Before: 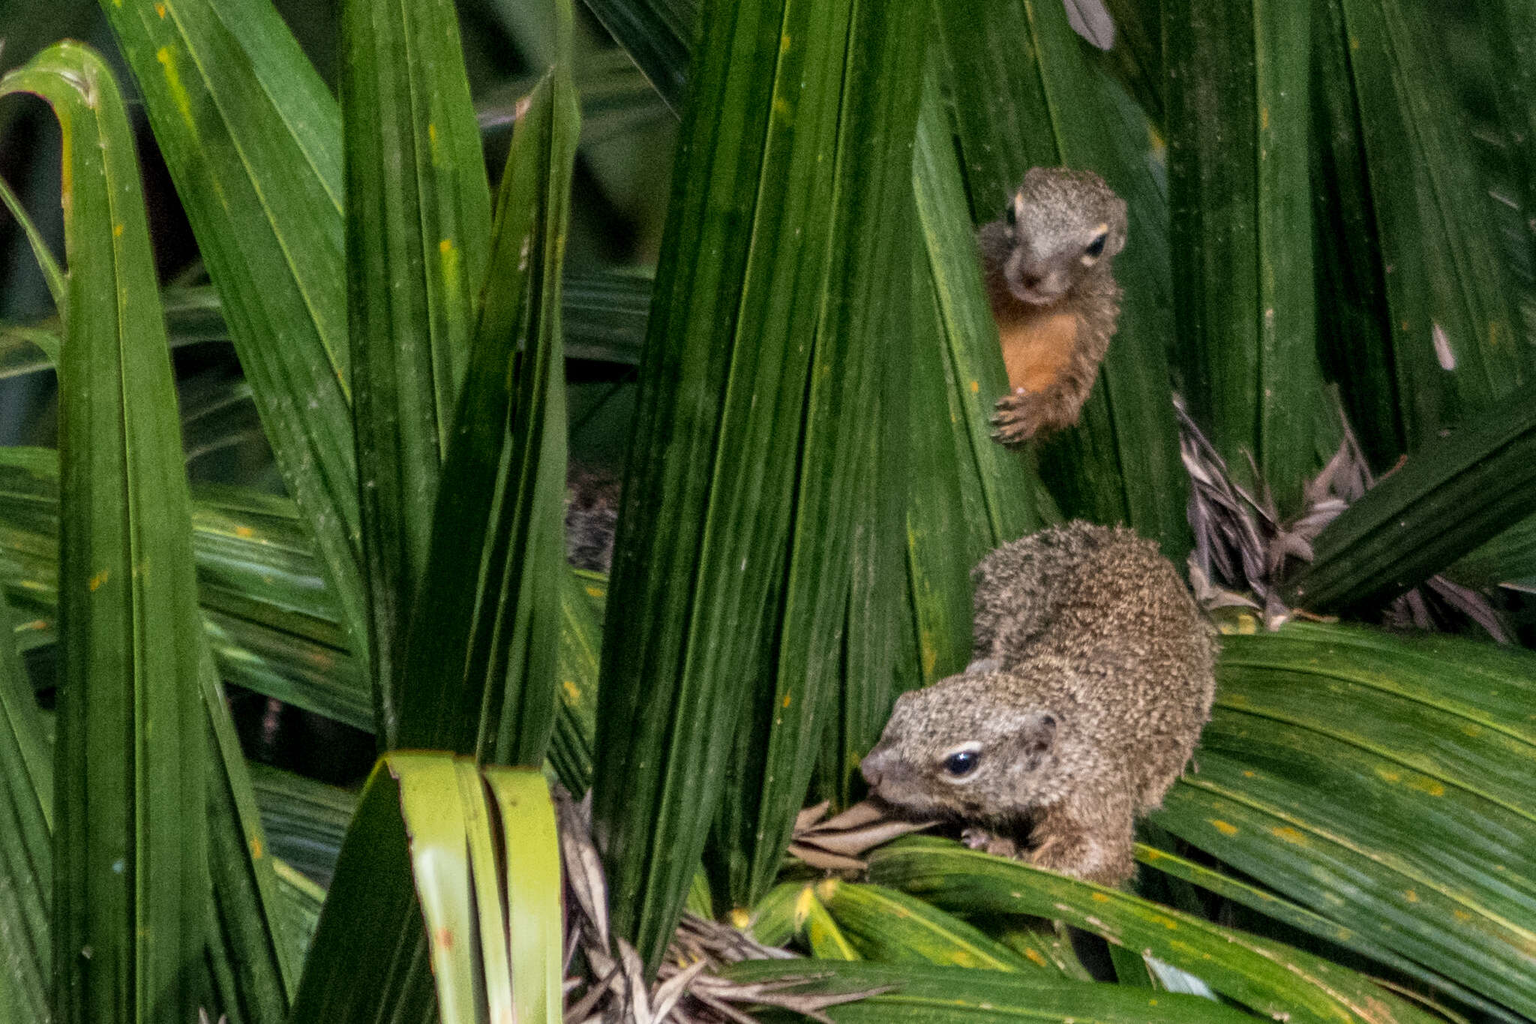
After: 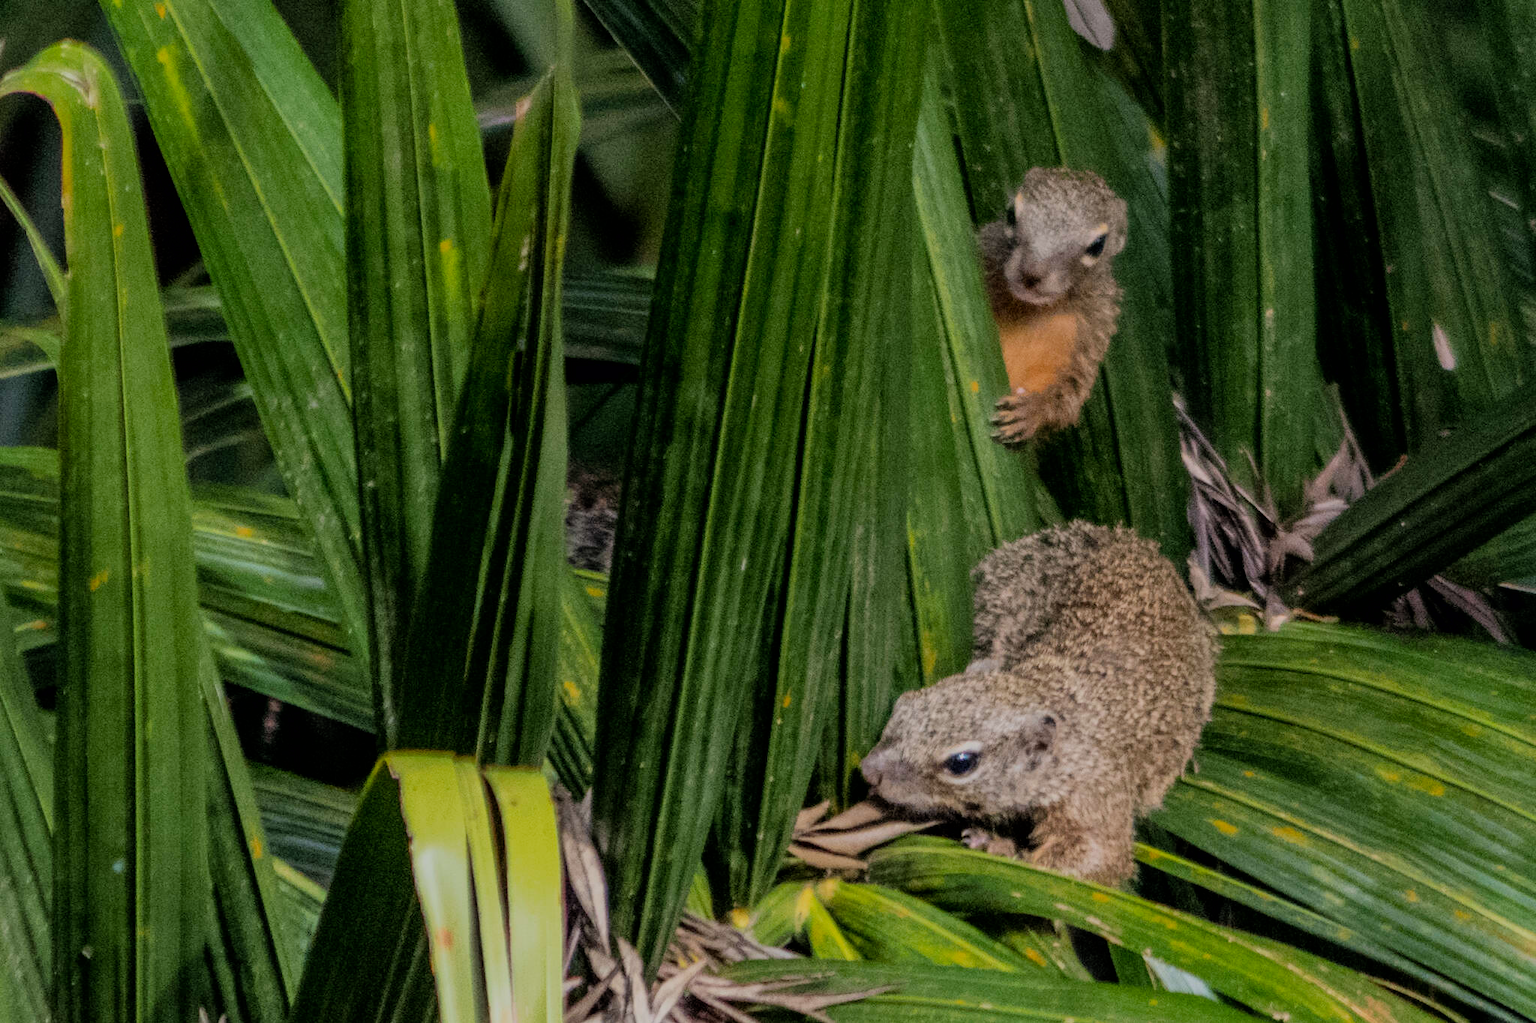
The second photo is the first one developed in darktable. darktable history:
exposure: compensate highlight preservation false
color balance rgb: perceptual saturation grading › global saturation 10.386%, contrast -9.892%
filmic rgb: black relative exposure -7.11 EV, white relative exposure 5.38 EV, hardness 3.02, color science v6 (2022)
